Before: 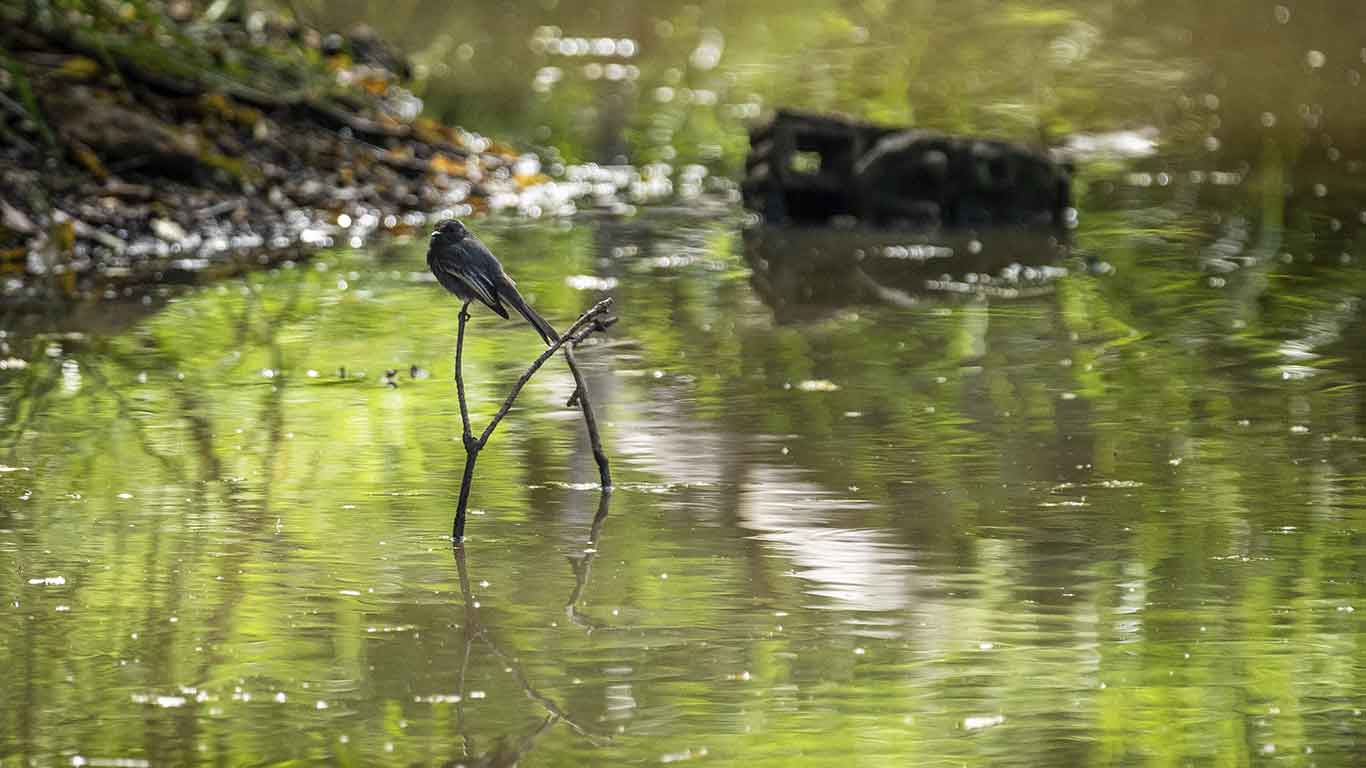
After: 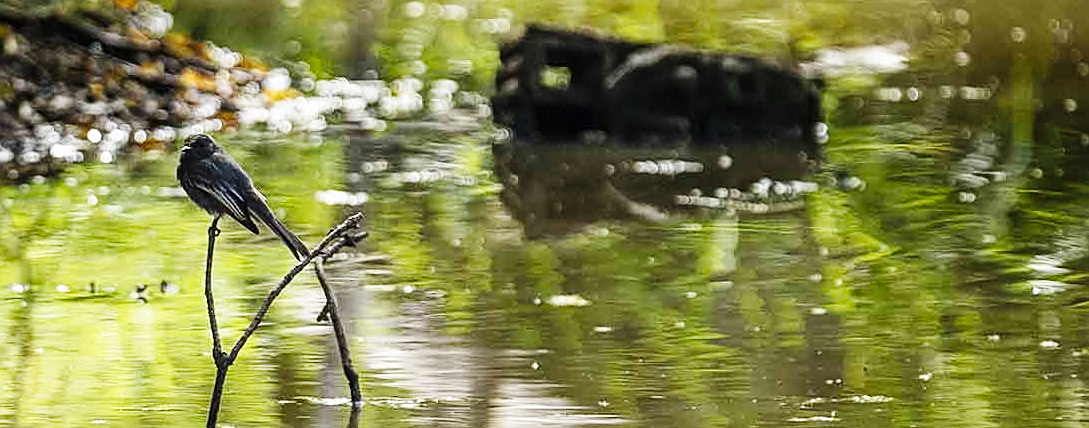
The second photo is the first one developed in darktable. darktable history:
base curve: curves: ch0 [(0, 0) (0.032, 0.025) (0.121, 0.166) (0.206, 0.329) (0.605, 0.79) (1, 1)], preserve colors none
crop: left 18.349%, top 11.109%, right 1.865%, bottom 33.092%
sharpen: on, module defaults
